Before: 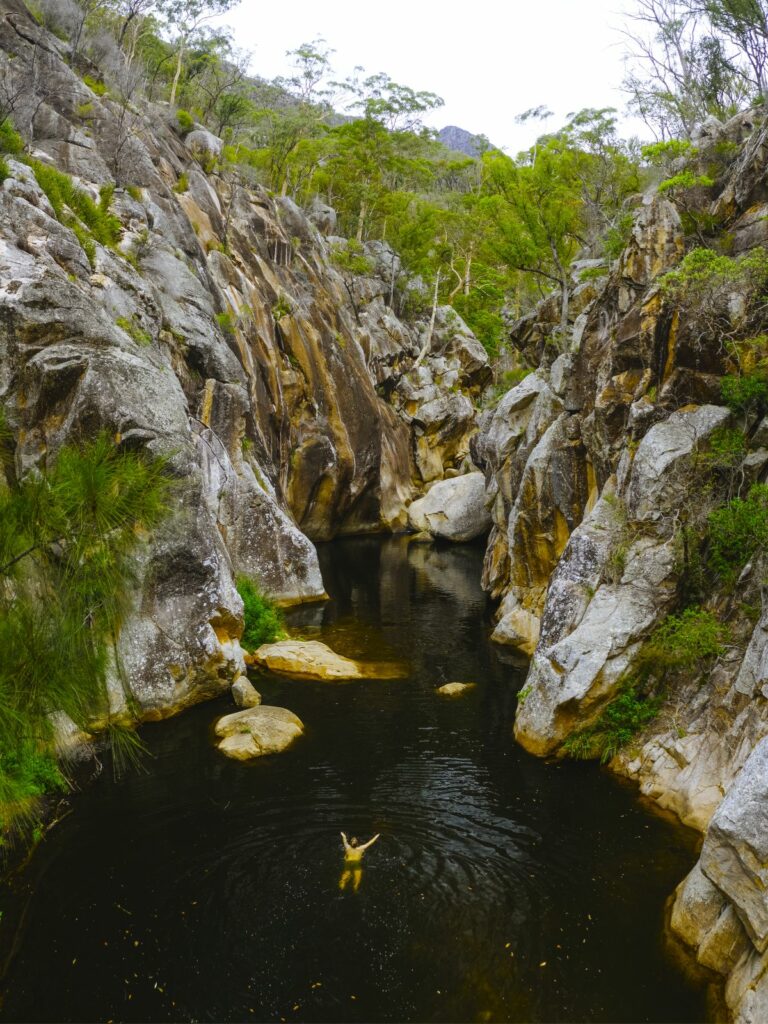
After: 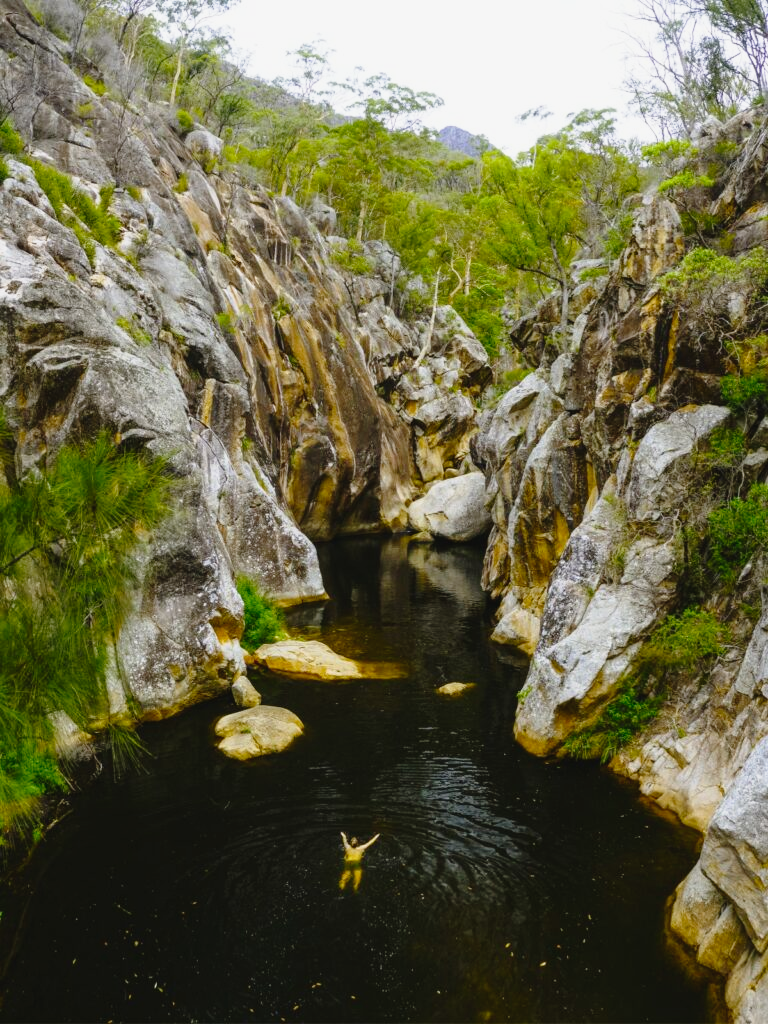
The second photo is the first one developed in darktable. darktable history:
tone curve: curves: ch0 [(0, 0.021) (0.049, 0.044) (0.152, 0.14) (0.328, 0.377) (0.473, 0.543) (0.663, 0.734) (0.84, 0.899) (1, 0.969)]; ch1 [(0, 0) (0.302, 0.331) (0.427, 0.433) (0.472, 0.47) (0.502, 0.503) (0.527, 0.524) (0.564, 0.591) (0.602, 0.632) (0.677, 0.701) (0.859, 0.885) (1, 1)]; ch2 [(0, 0) (0.33, 0.301) (0.447, 0.44) (0.487, 0.496) (0.502, 0.516) (0.535, 0.563) (0.565, 0.6) (0.618, 0.629) (1, 1)], preserve colors none
